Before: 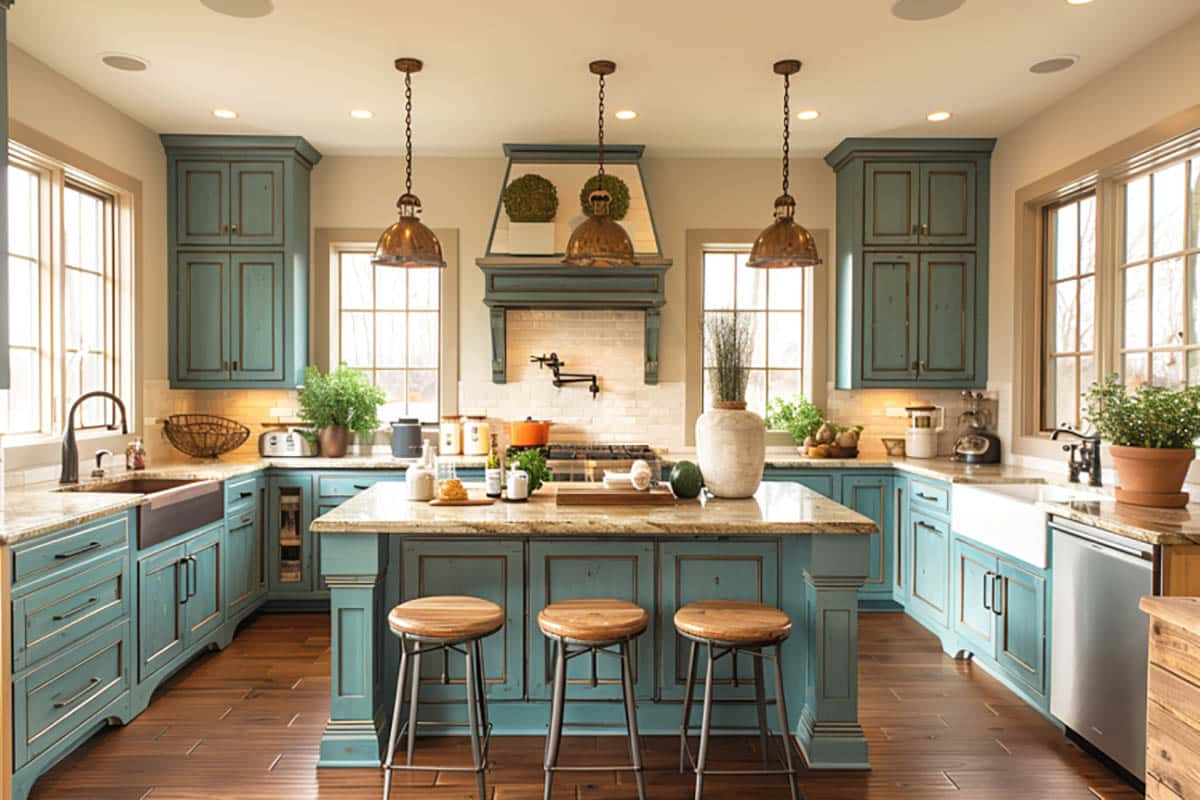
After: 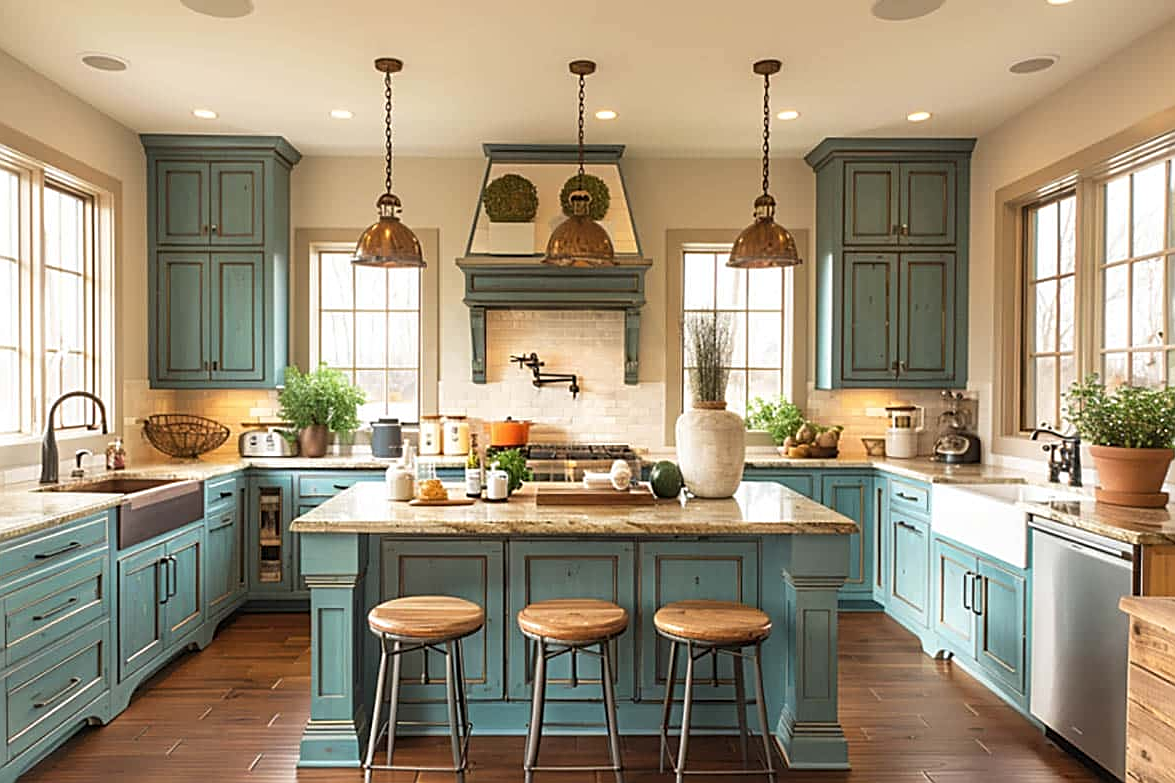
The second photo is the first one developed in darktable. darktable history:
crop: left 1.731%, right 0.272%, bottom 2.062%
sharpen: on, module defaults
